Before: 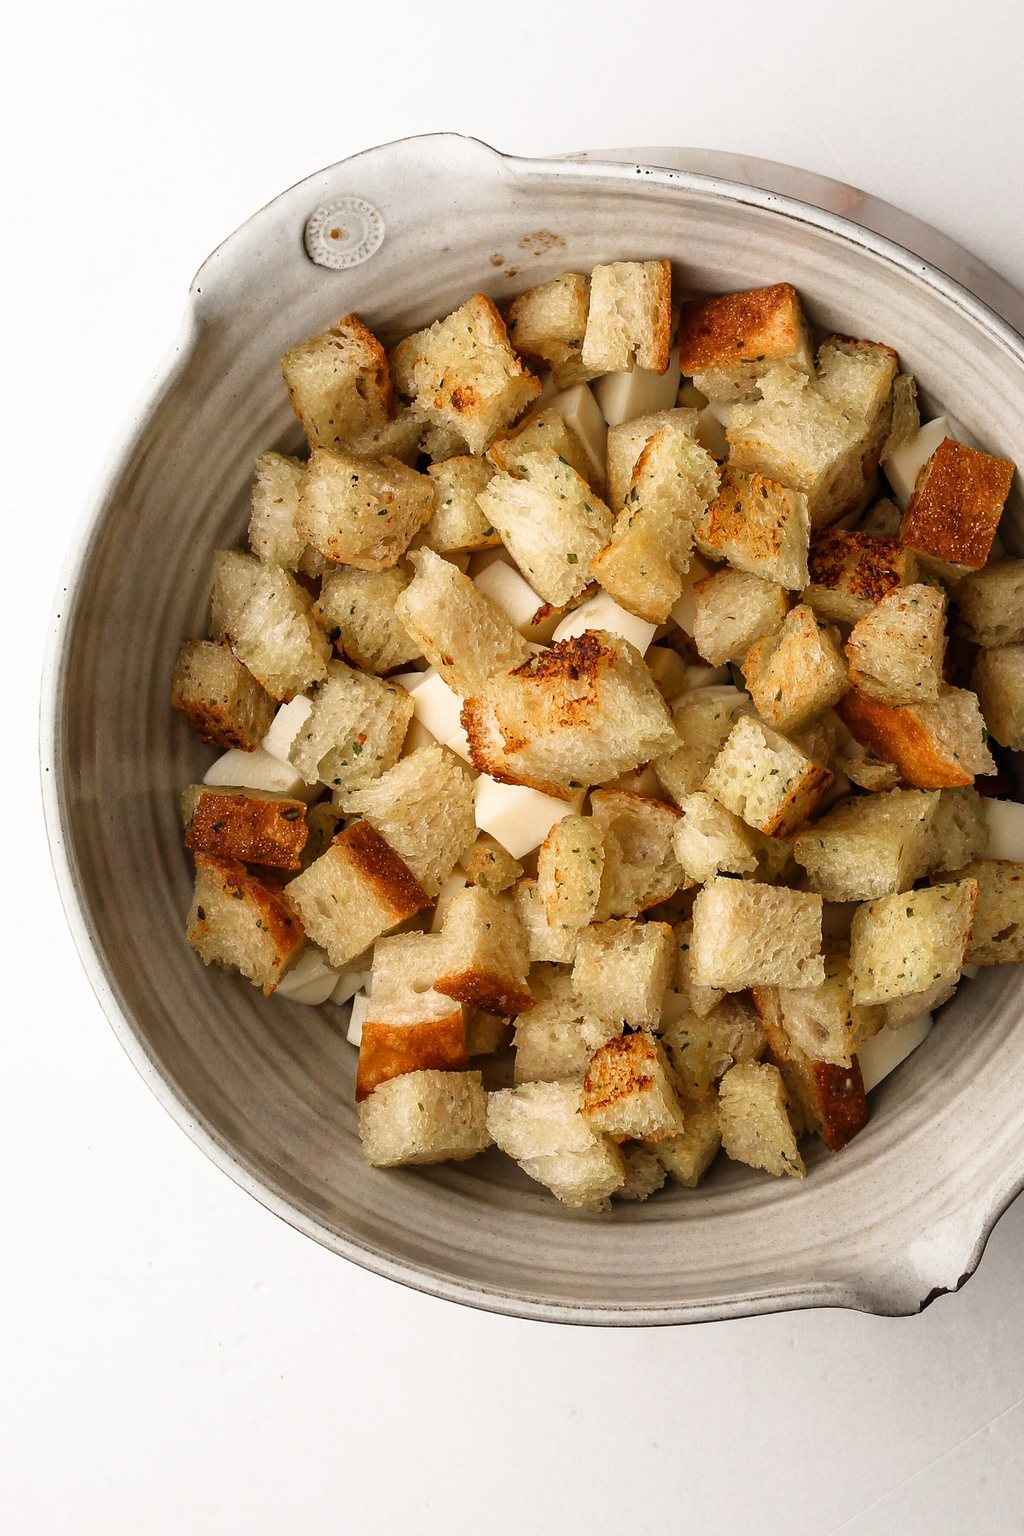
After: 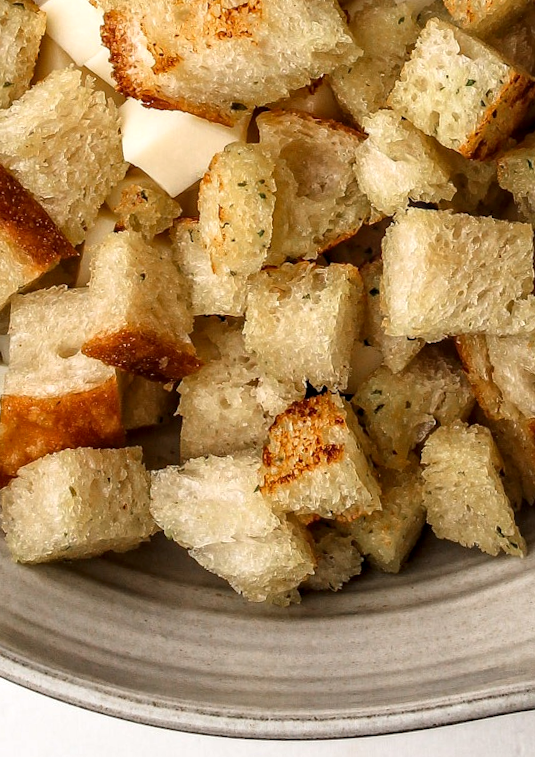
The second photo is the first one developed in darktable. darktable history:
crop: left 37.221%, top 45.169%, right 20.63%, bottom 13.777%
rotate and perspective: rotation -2.29°, automatic cropping off
local contrast: detail 130%
